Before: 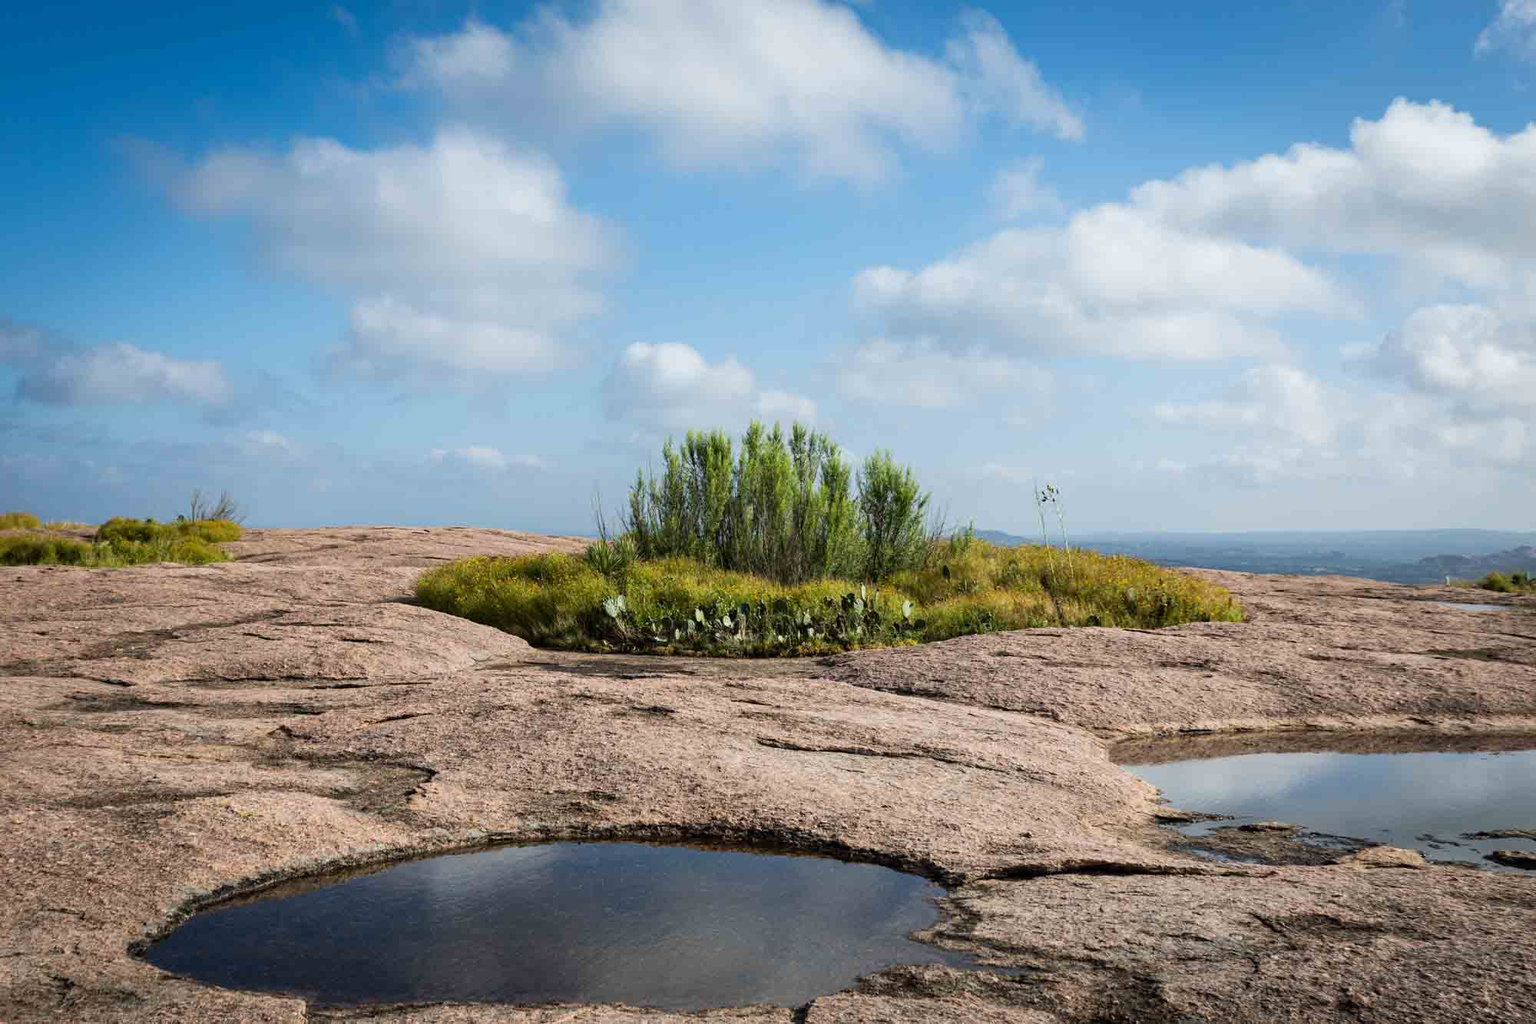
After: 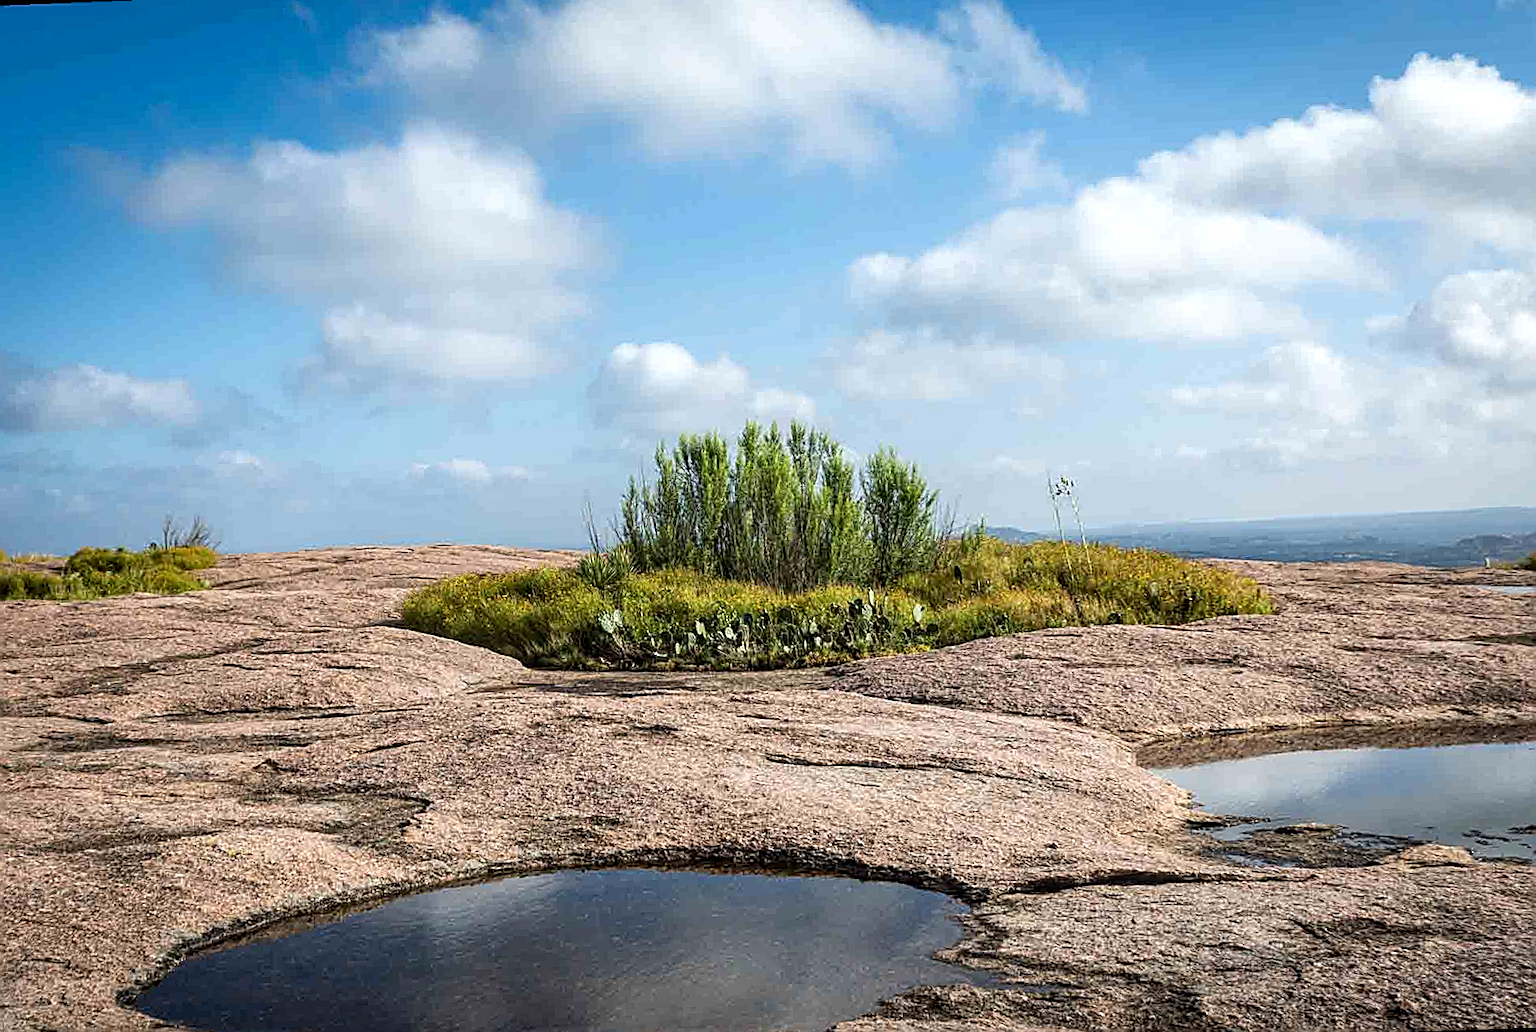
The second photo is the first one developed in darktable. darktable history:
sharpen: amount 1
local contrast: highlights 55%, shadows 52%, detail 130%, midtone range 0.452
rotate and perspective: rotation -2.12°, lens shift (vertical) 0.009, lens shift (horizontal) -0.008, automatic cropping original format, crop left 0.036, crop right 0.964, crop top 0.05, crop bottom 0.959
exposure: exposure 0.207 EV, compensate highlight preservation false
